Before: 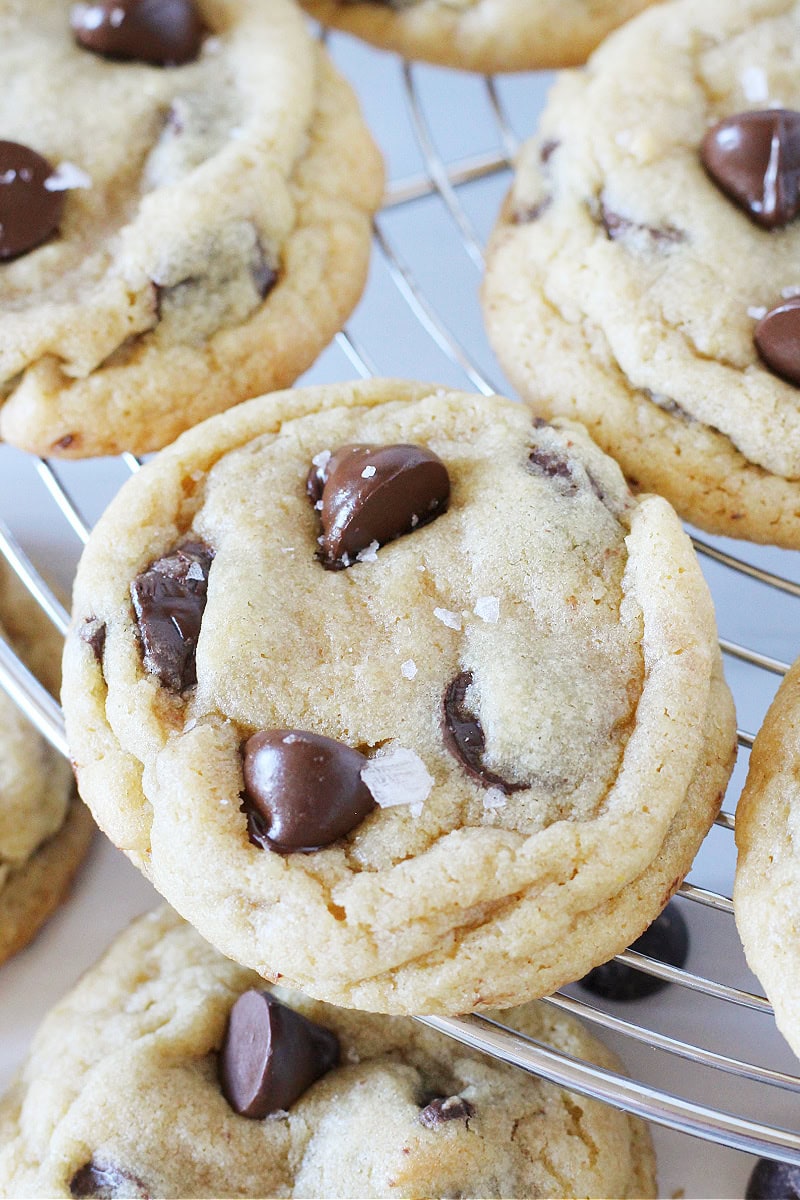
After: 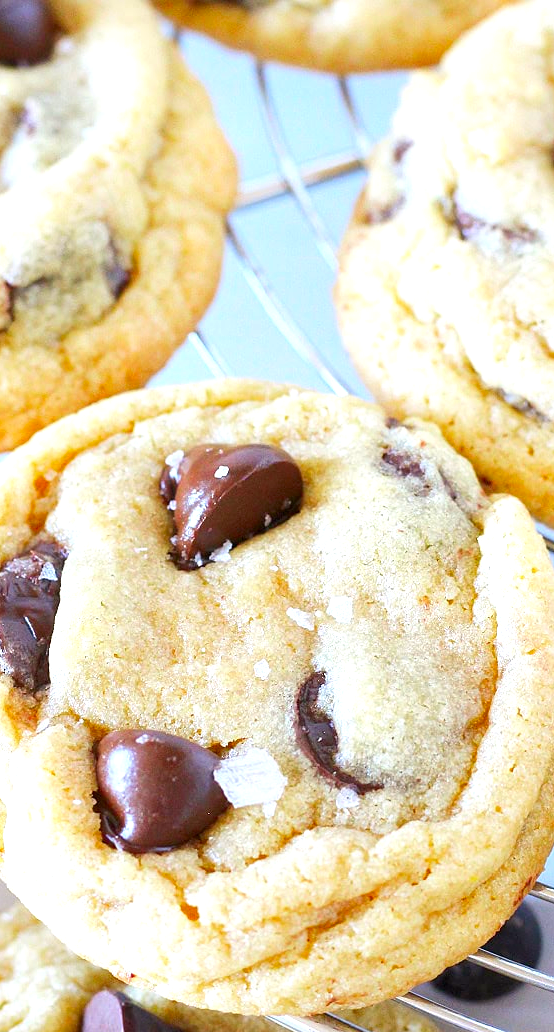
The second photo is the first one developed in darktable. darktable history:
contrast brightness saturation: saturation 0.5
exposure: black level correction 0.001, exposure 0.5 EV, compensate exposure bias true, compensate highlight preservation false
crop: left 18.479%, right 12.2%, bottom 13.971%
